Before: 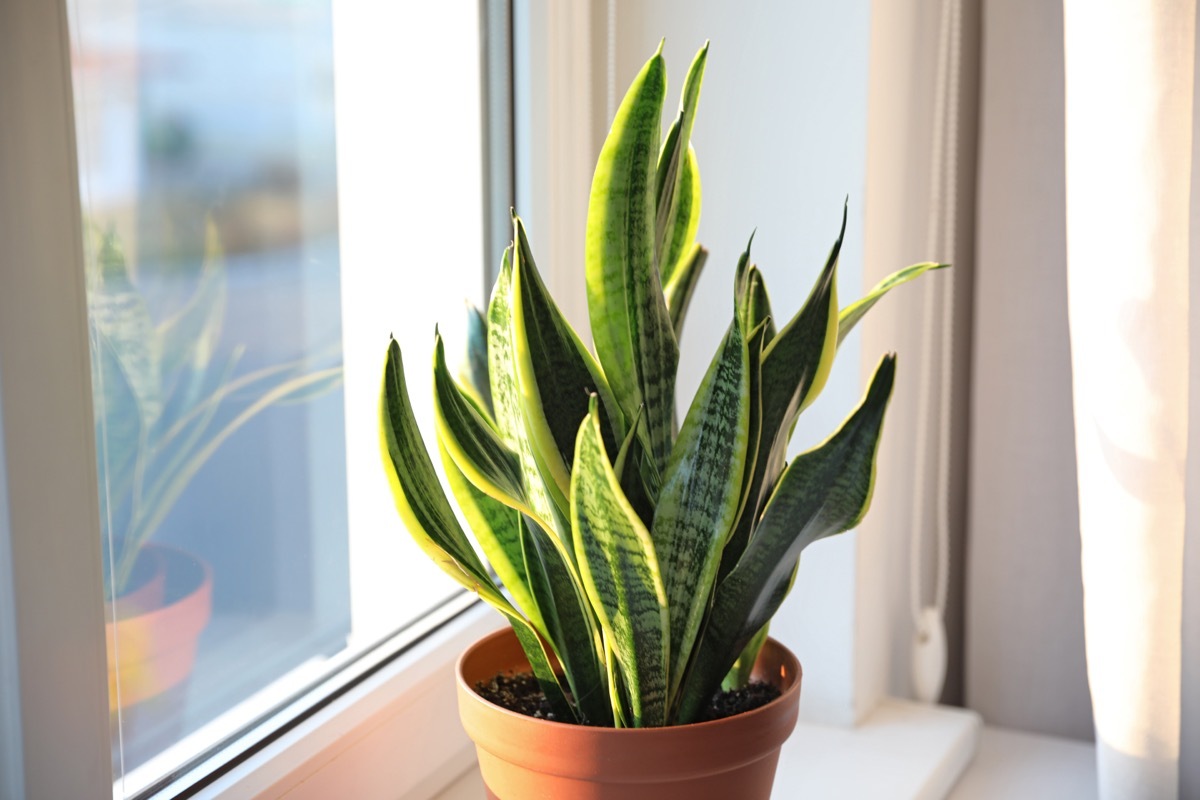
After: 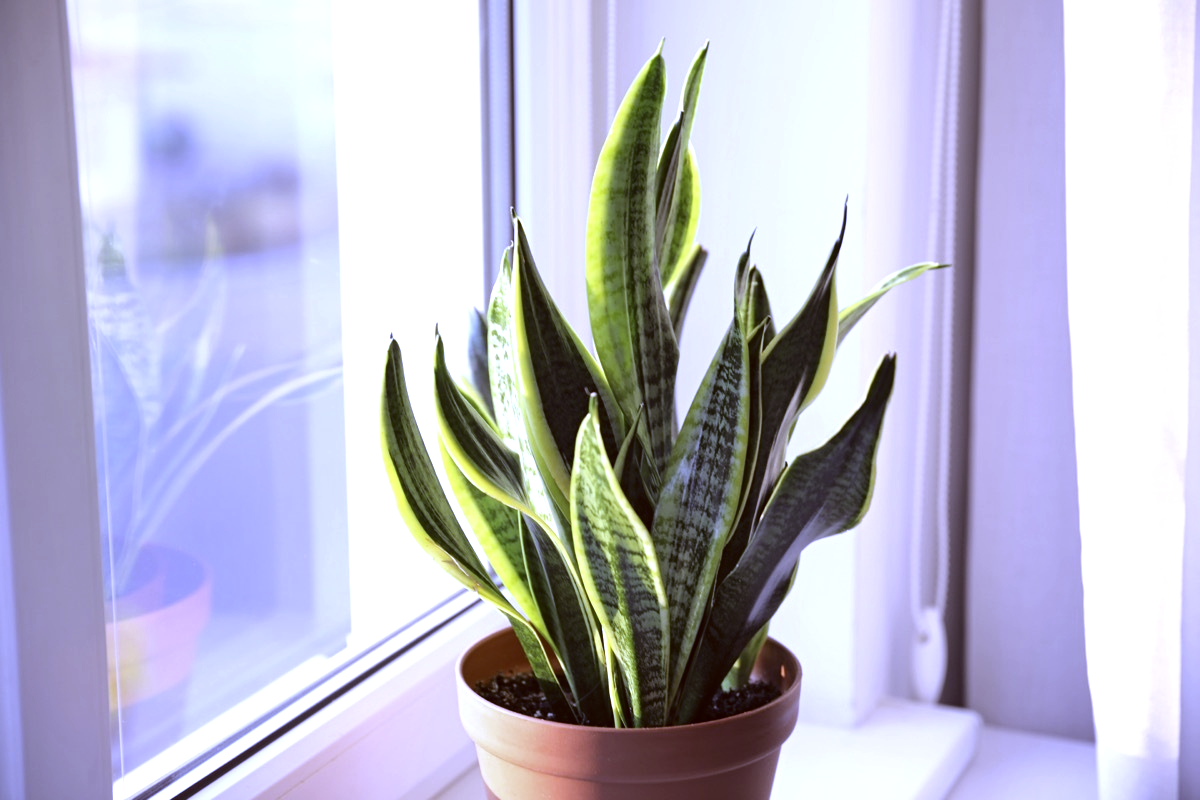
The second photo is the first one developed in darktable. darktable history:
color correction: highlights a* 10.21, highlights b* 9.79, shadows a* 8.61, shadows b* 7.88, saturation 0.8
white balance: red 0.766, blue 1.537
tone equalizer: -8 EV -0.417 EV, -7 EV -0.389 EV, -6 EV -0.333 EV, -5 EV -0.222 EV, -3 EV 0.222 EV, -2 EV 0.333 EV, -1 EV 0.389 EV, +0 EV 0.417 EV, edges refinement/feathering 500, mask exposure compensation -1.57 EV, preserve details no
